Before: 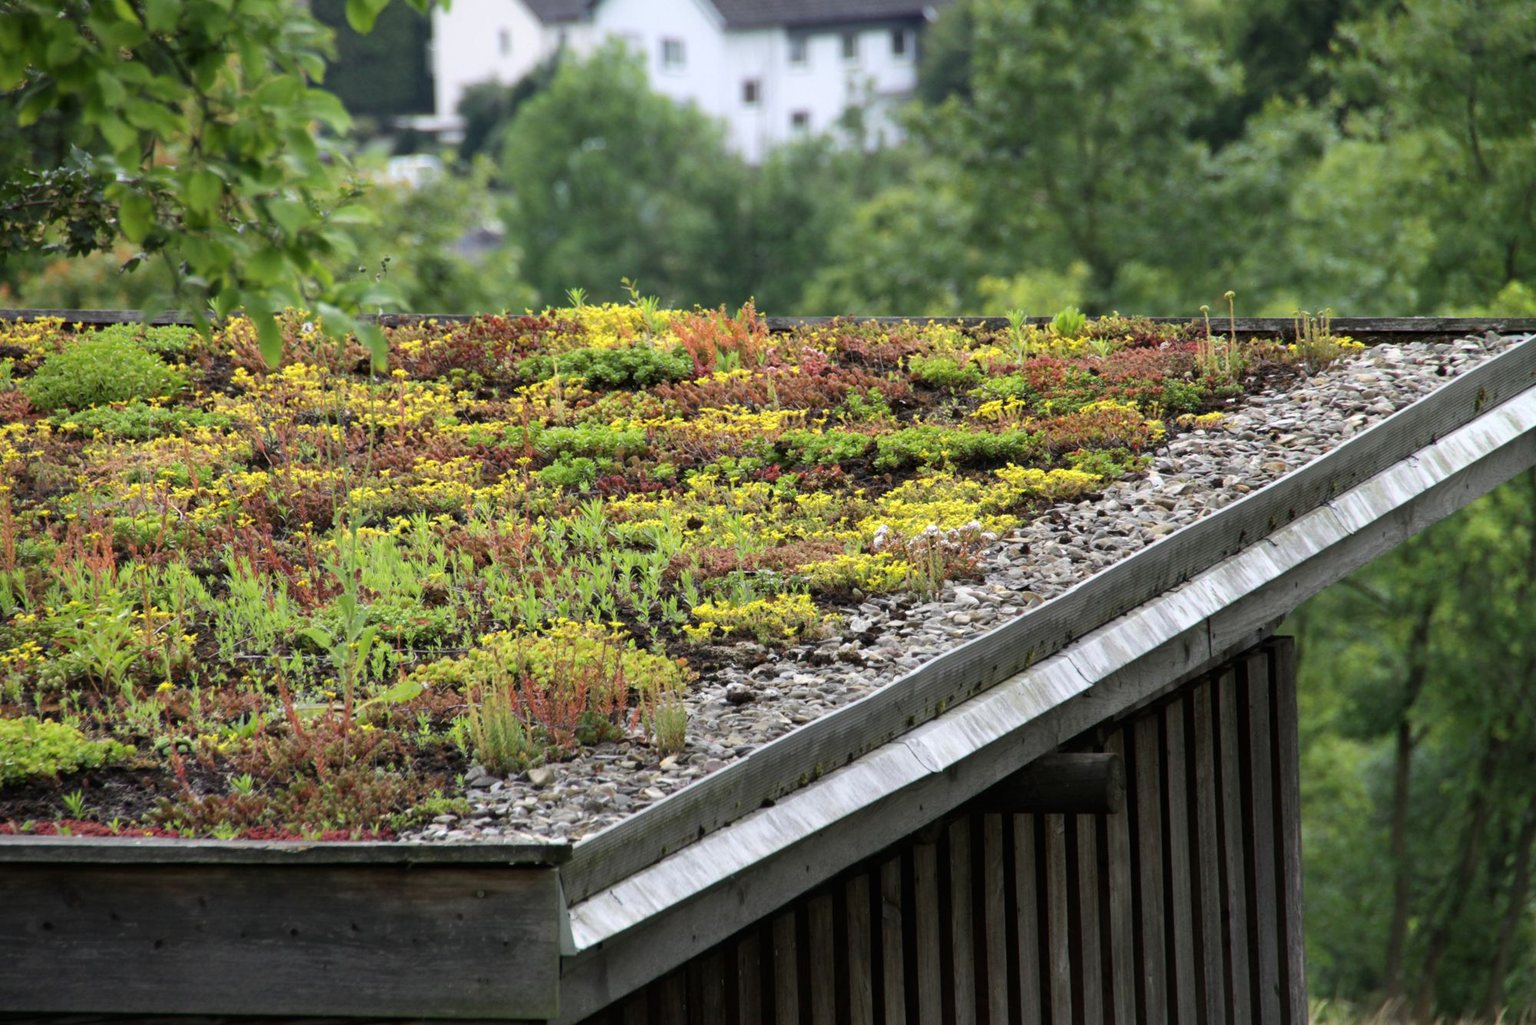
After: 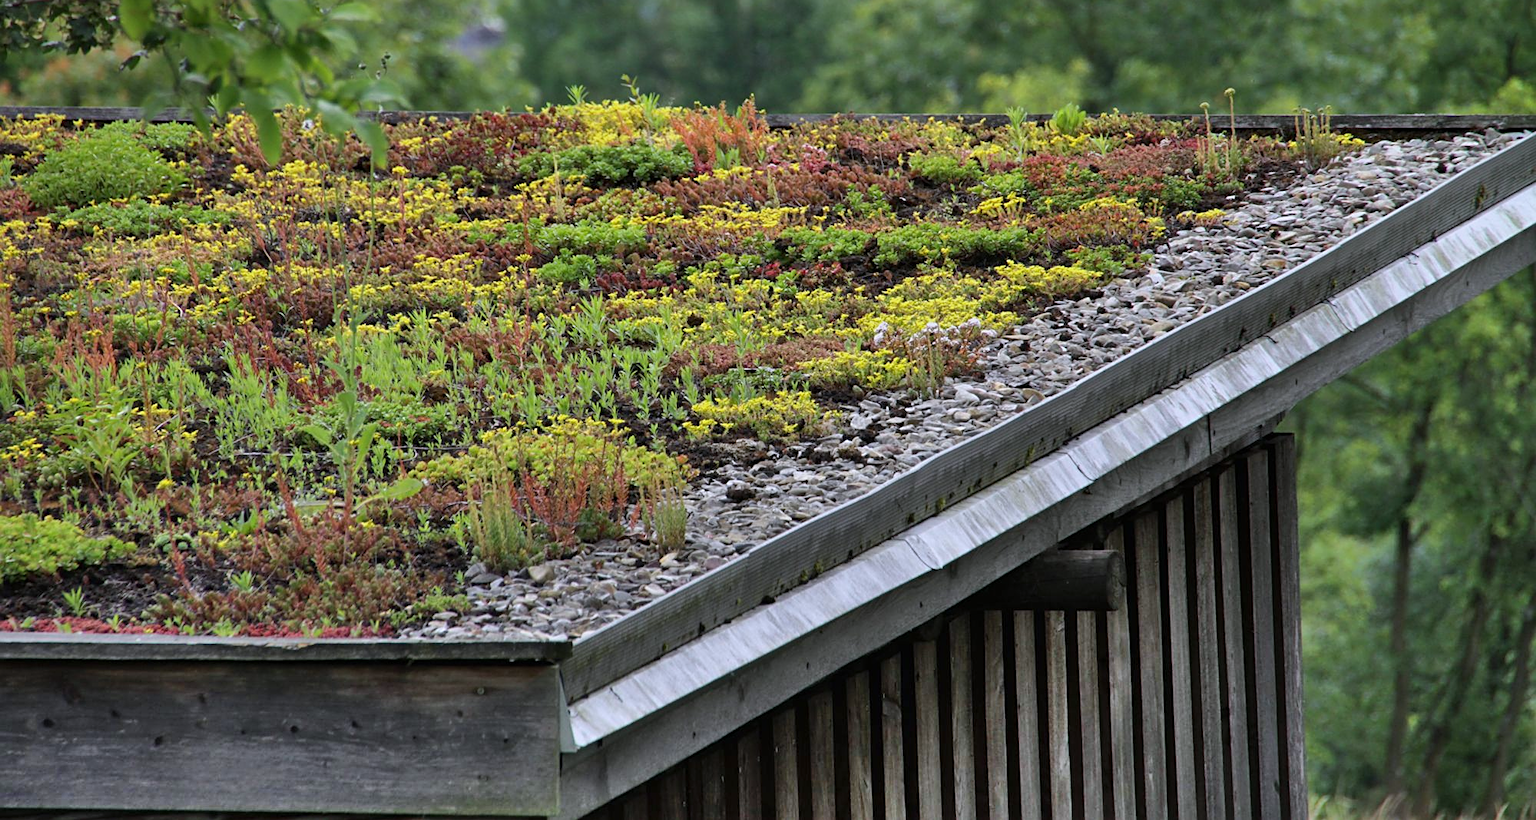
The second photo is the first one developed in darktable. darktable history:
shadows and highlights: shadows 82.62, white point adjustment -9.14, highlights -61.29, soften with gaussian
color calibration: illuminant as shot in camera, x 0.358, y 0.373, temperature 4628.91 K
crop and rotate: top 19.833%
sharpen: on, module defaults
